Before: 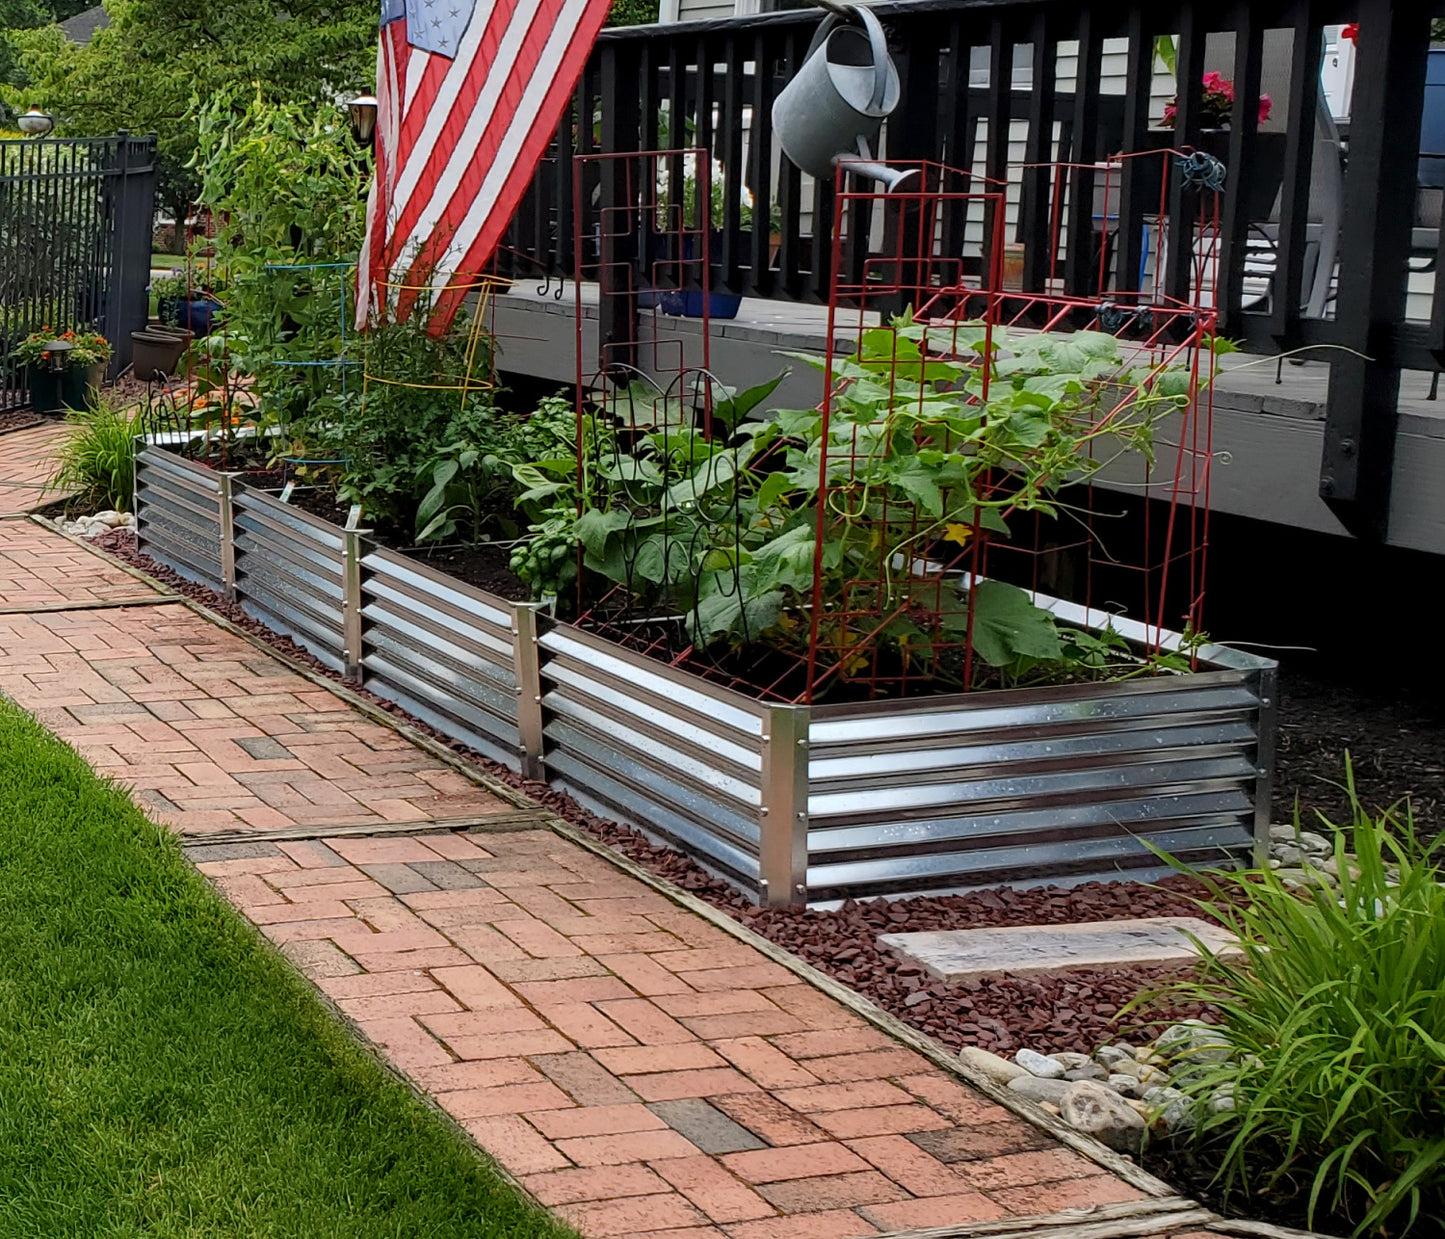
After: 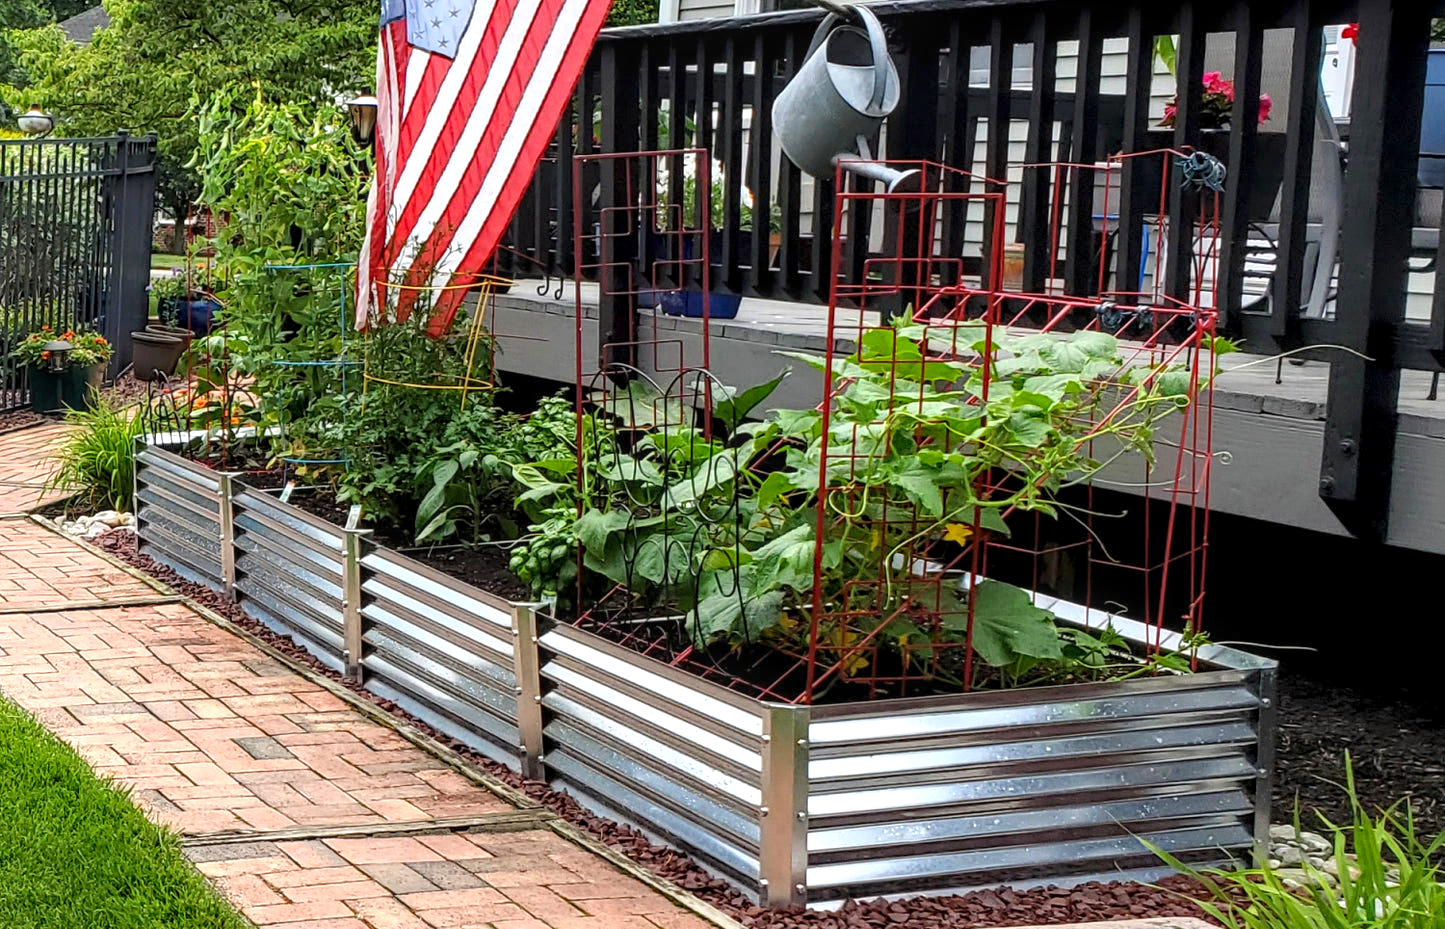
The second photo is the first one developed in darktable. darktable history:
vibrance: vibrance 22%
exposure: exposure 0.74 EV, compensate highlight preservation false
local contrast: on, module defaults
crop: bottom 24.988%
